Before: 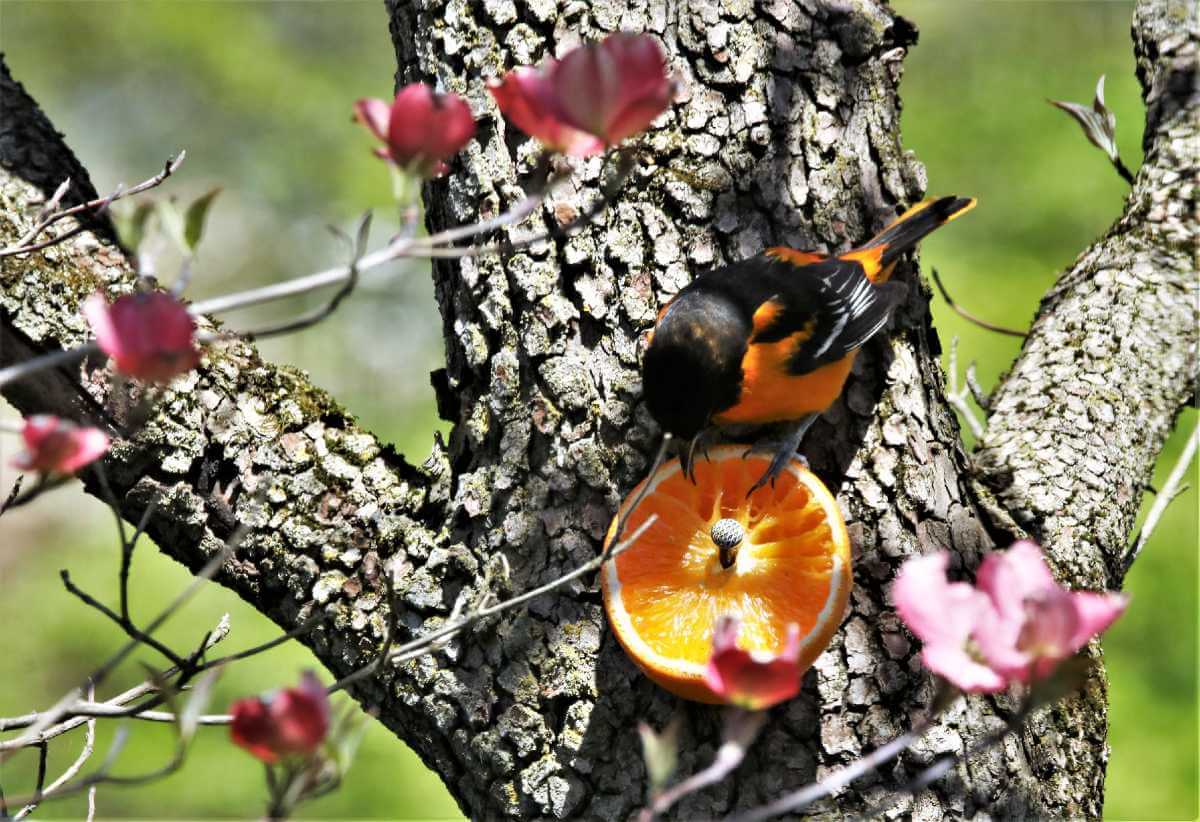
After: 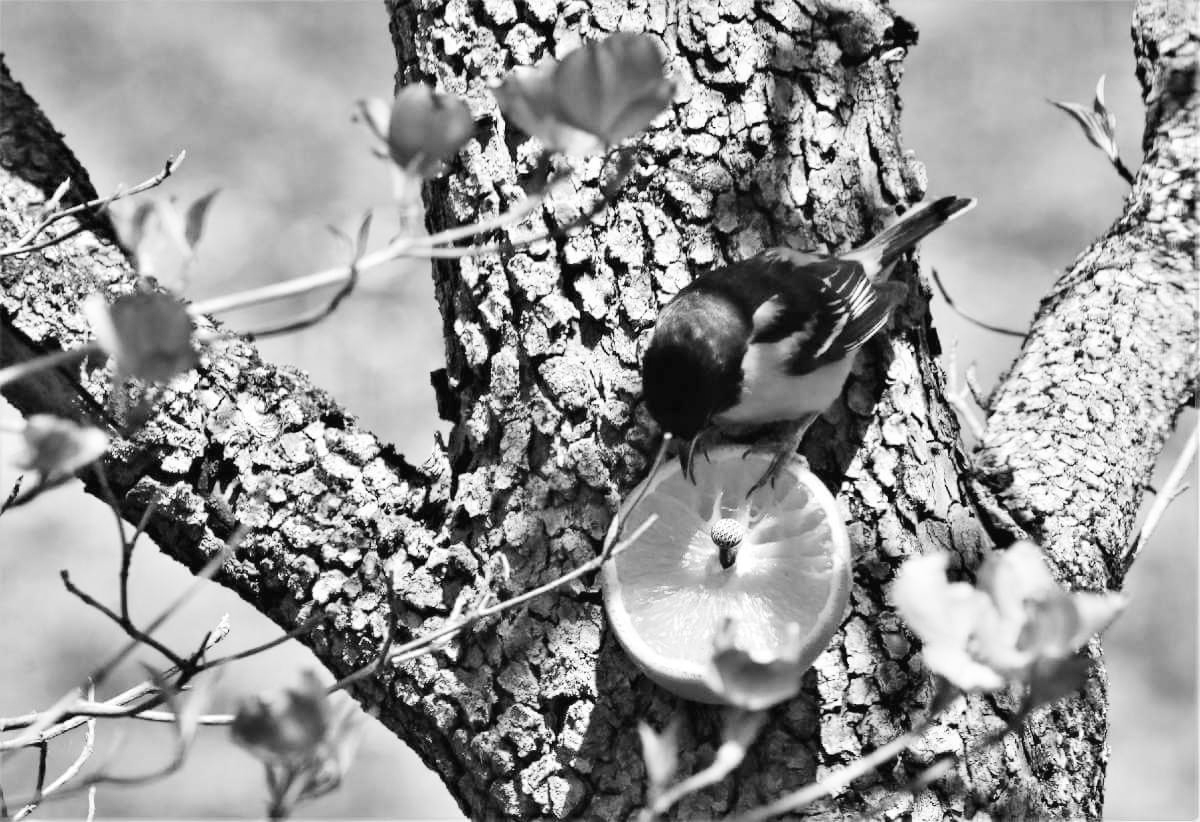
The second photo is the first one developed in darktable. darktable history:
tone curve: curves: ch0 [(0, 0.017) (0.239, 0.277) (0.508, 0.593) (0.826, 0.855) (1, 0.945)]; ch1 [(0, 0) (0.401, 0.42) (0.442, 0.47) (0.492, 0.498) (0.511, 0.504) (0.555, 0.586) (0.681, 0.739) (1, 1)]; ch2 [(0, 0) (0.411, 0.433) (0.5, 0.504) (0.545, 0.574) (1, 1)], color space Lab, independent channels, preserve colors none
exposure: exposure 0.485 EV, compensate highlight preservation false
monochrome: a 32, b 64, size 2.3
